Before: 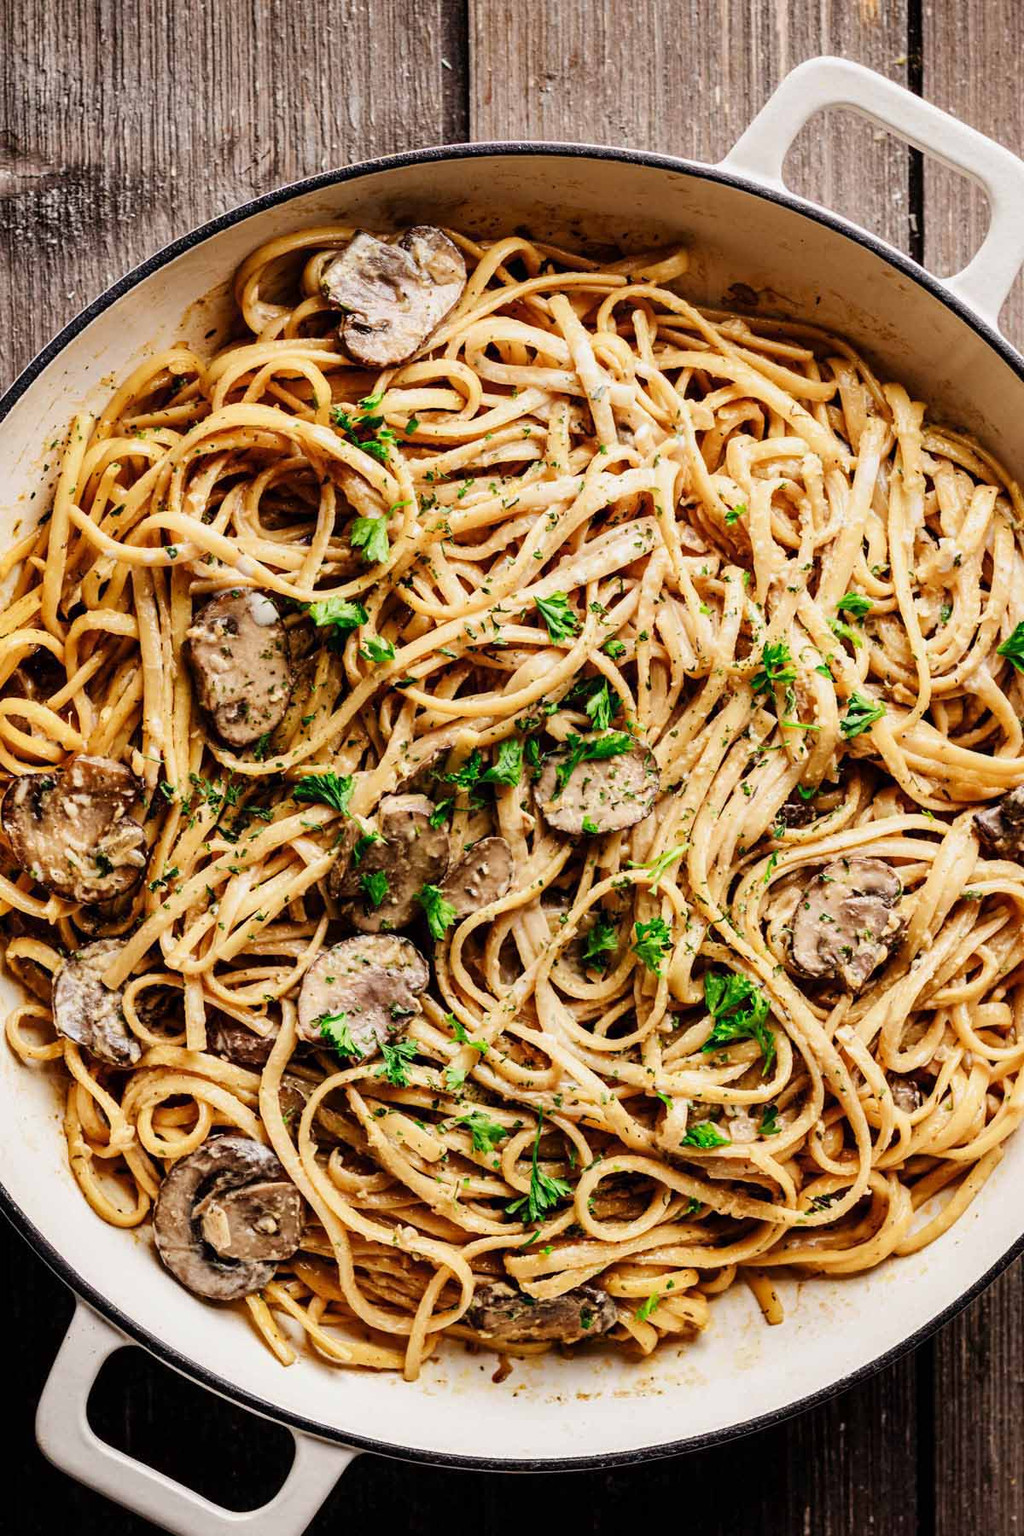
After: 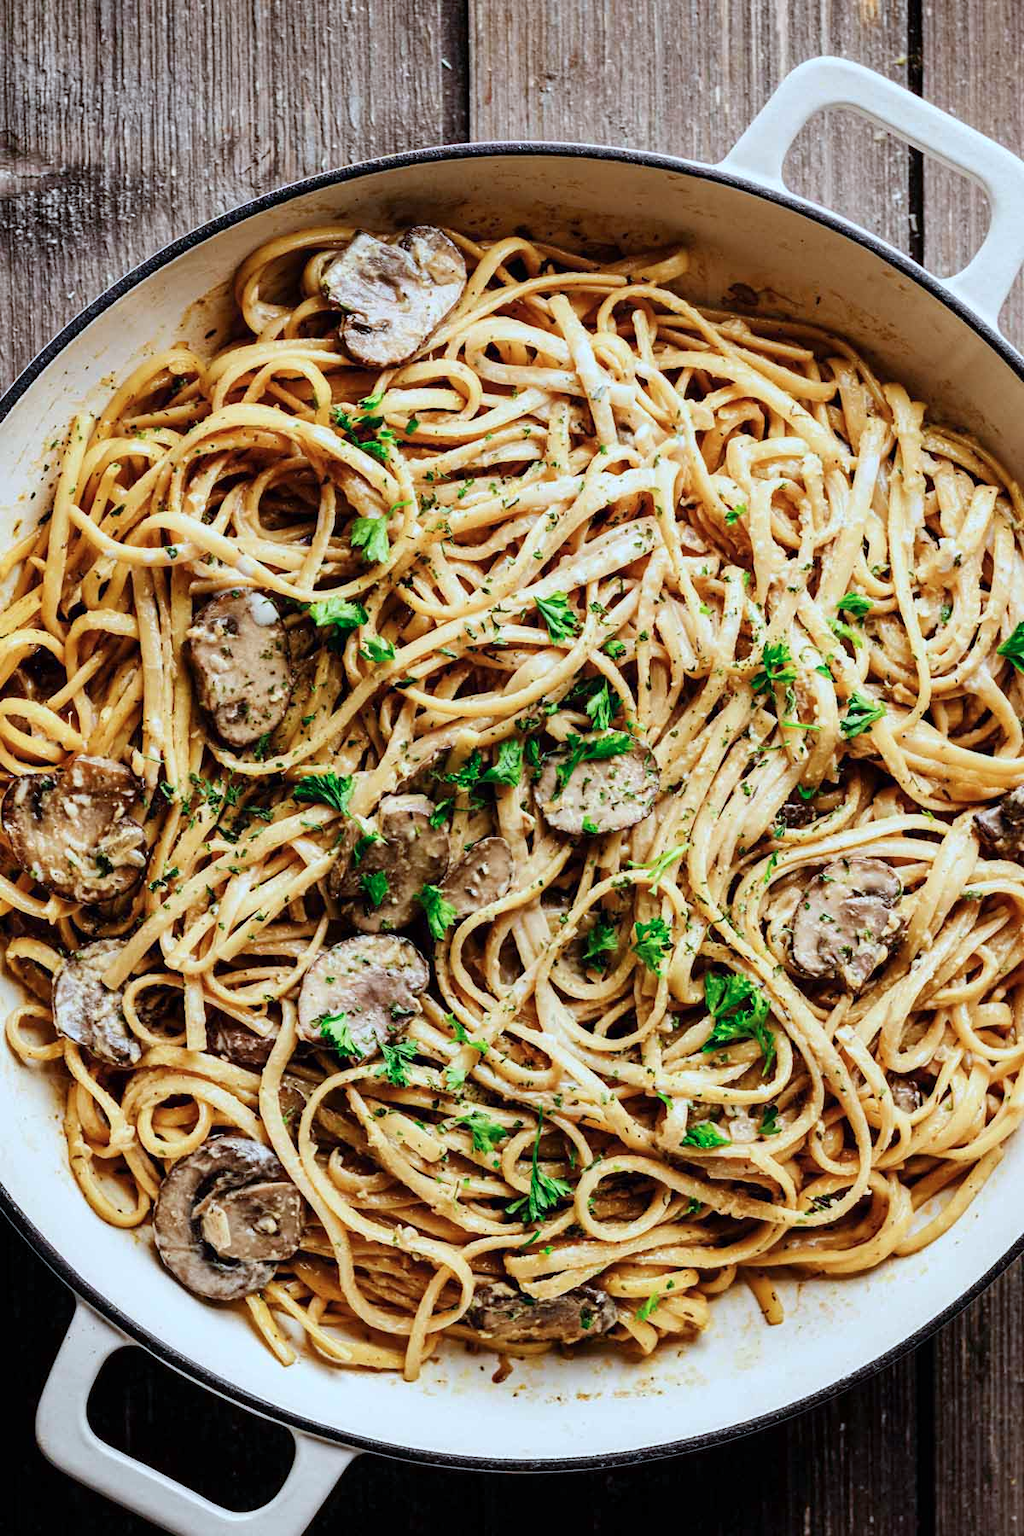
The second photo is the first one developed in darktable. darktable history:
color calibration: illuminant F (fluorescent), F source F9 (Cool White Deluxe 4150 K) – high CRI, x 0.374, y 0.373, temperature 4158.34 K
white balance: emerald 1
